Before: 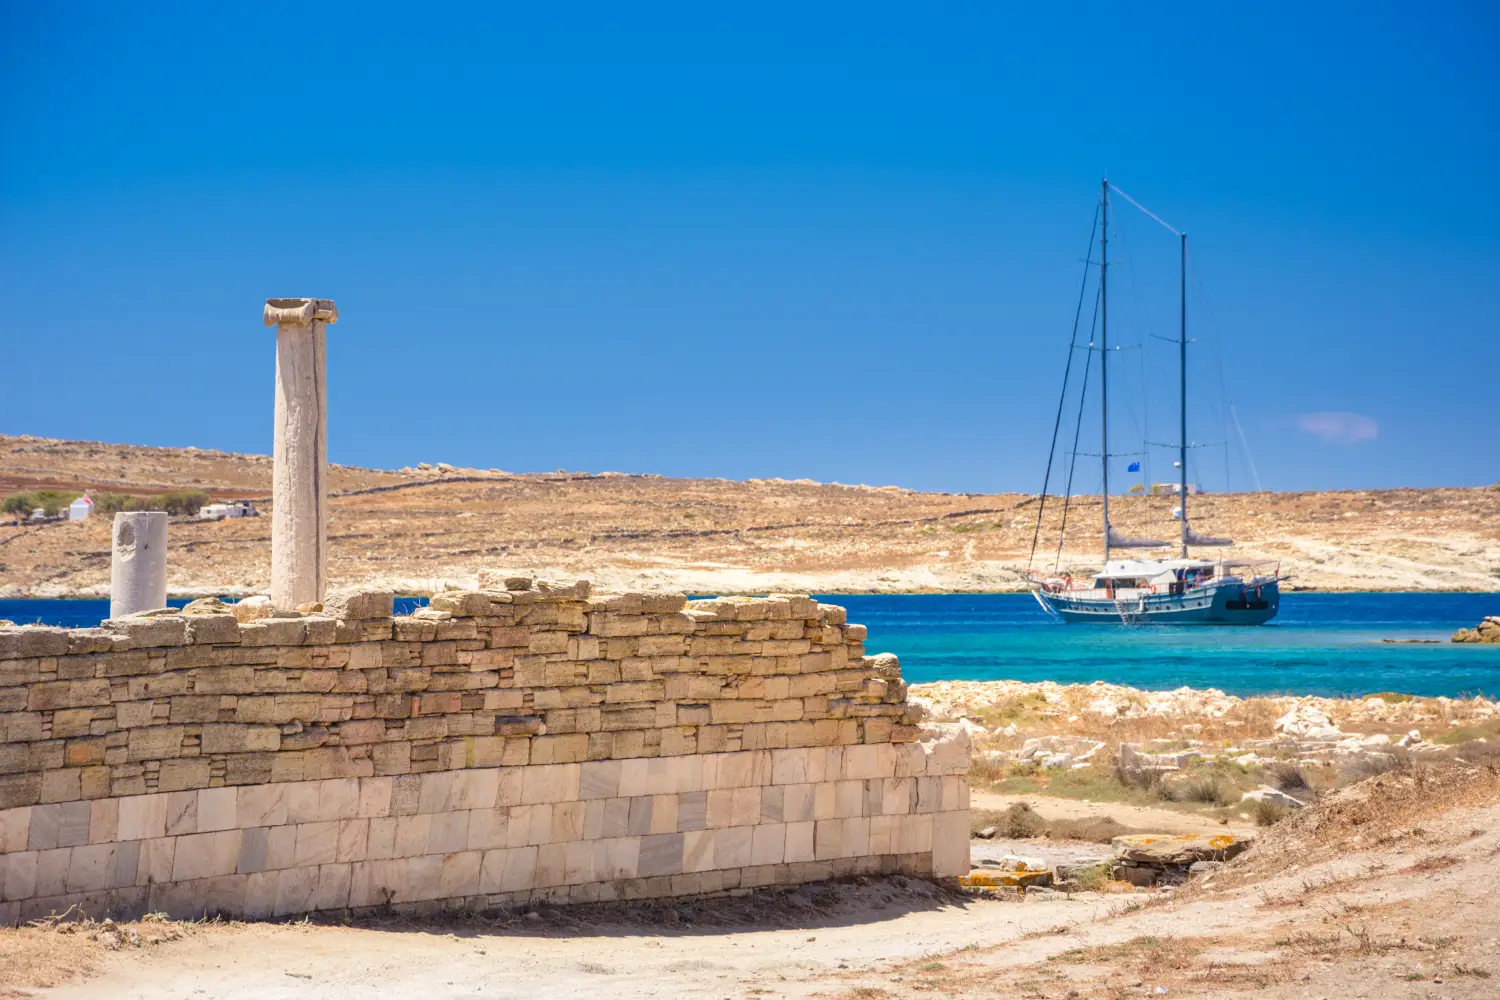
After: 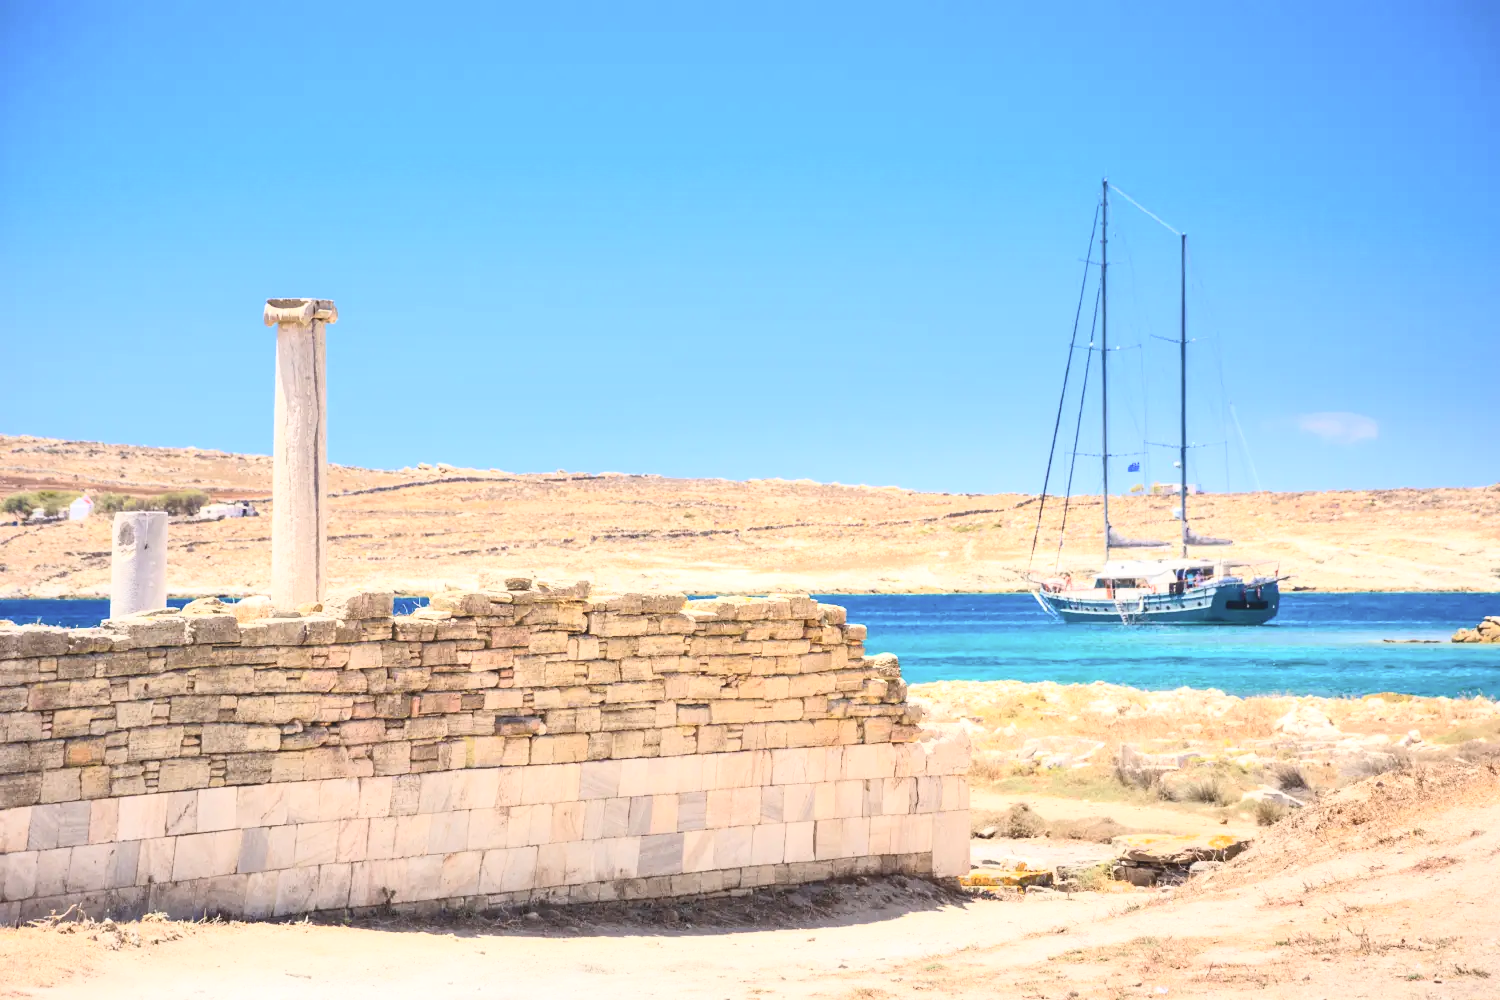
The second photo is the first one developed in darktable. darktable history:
sharpen: radius 2.883, amount 0.868, threshold 47.523
contrast brightness saturation: contrast 0.39, brightness 0.53
shadows and highlights: shadows 62.66, white point adjustment 0.37, highlights -34.44, compress 83.82%
